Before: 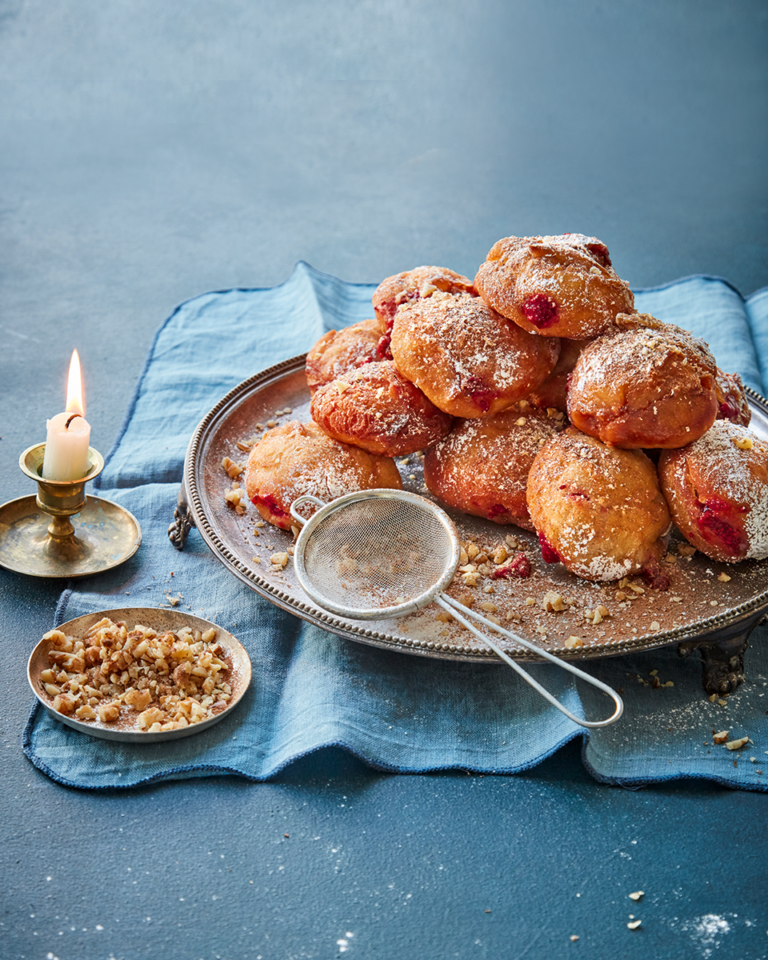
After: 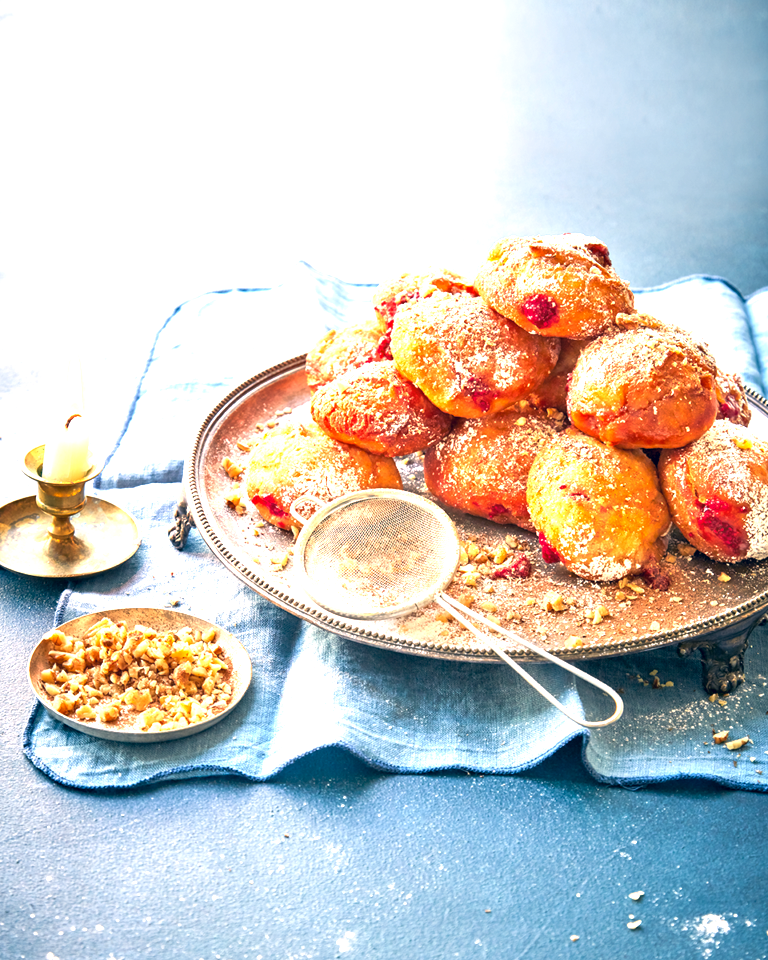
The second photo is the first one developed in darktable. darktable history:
exposure: black level correction 0.001, exposure 1.646 EV, compensate exposure bias true, compensate highlight preservation false
color correction: highlights a* 10.32, highlights b* 14.66, shadows a* -9.59, shadows b* -15.02
